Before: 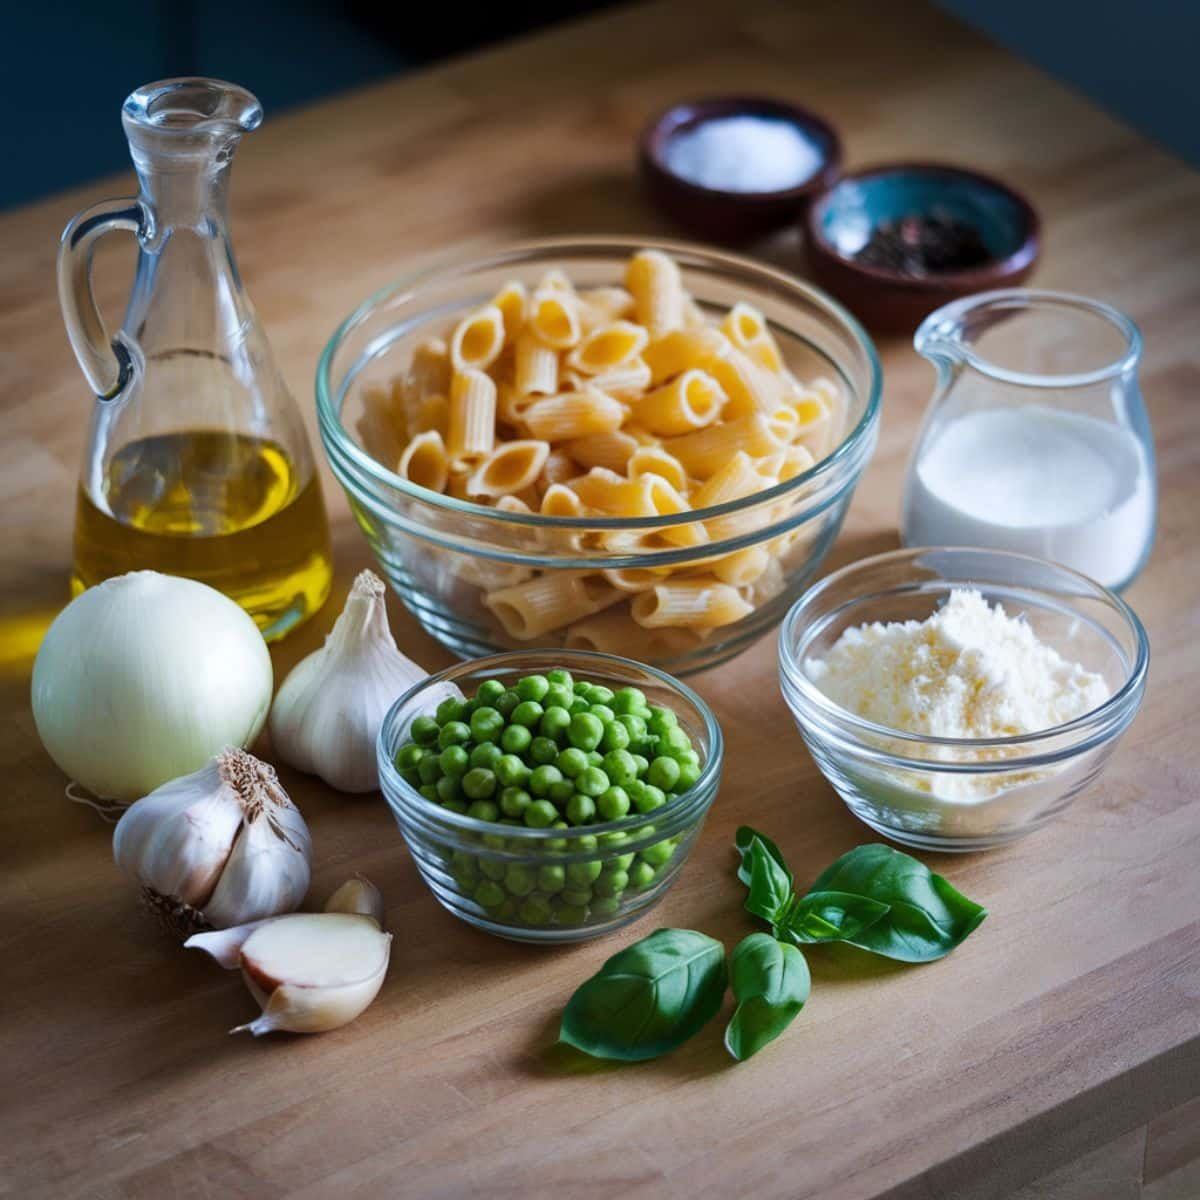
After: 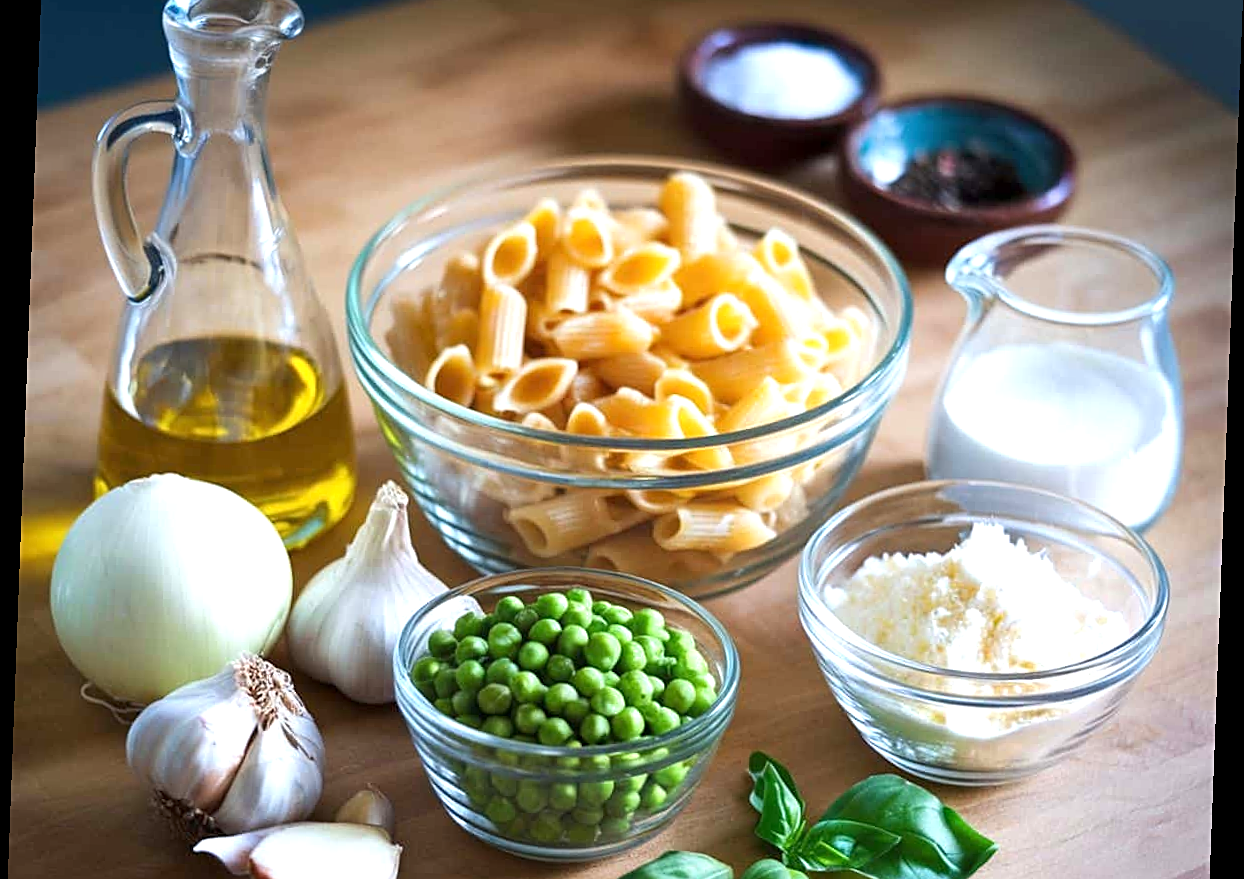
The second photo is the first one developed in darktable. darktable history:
rotate and perspective: rotation 2.17°, automatic cropping off
exposure: exposure 0.74 EV, compensate highlight preservation false
sharpen: on, module defaults
crop and rotate: top 8.293%, bottom 20.996%
